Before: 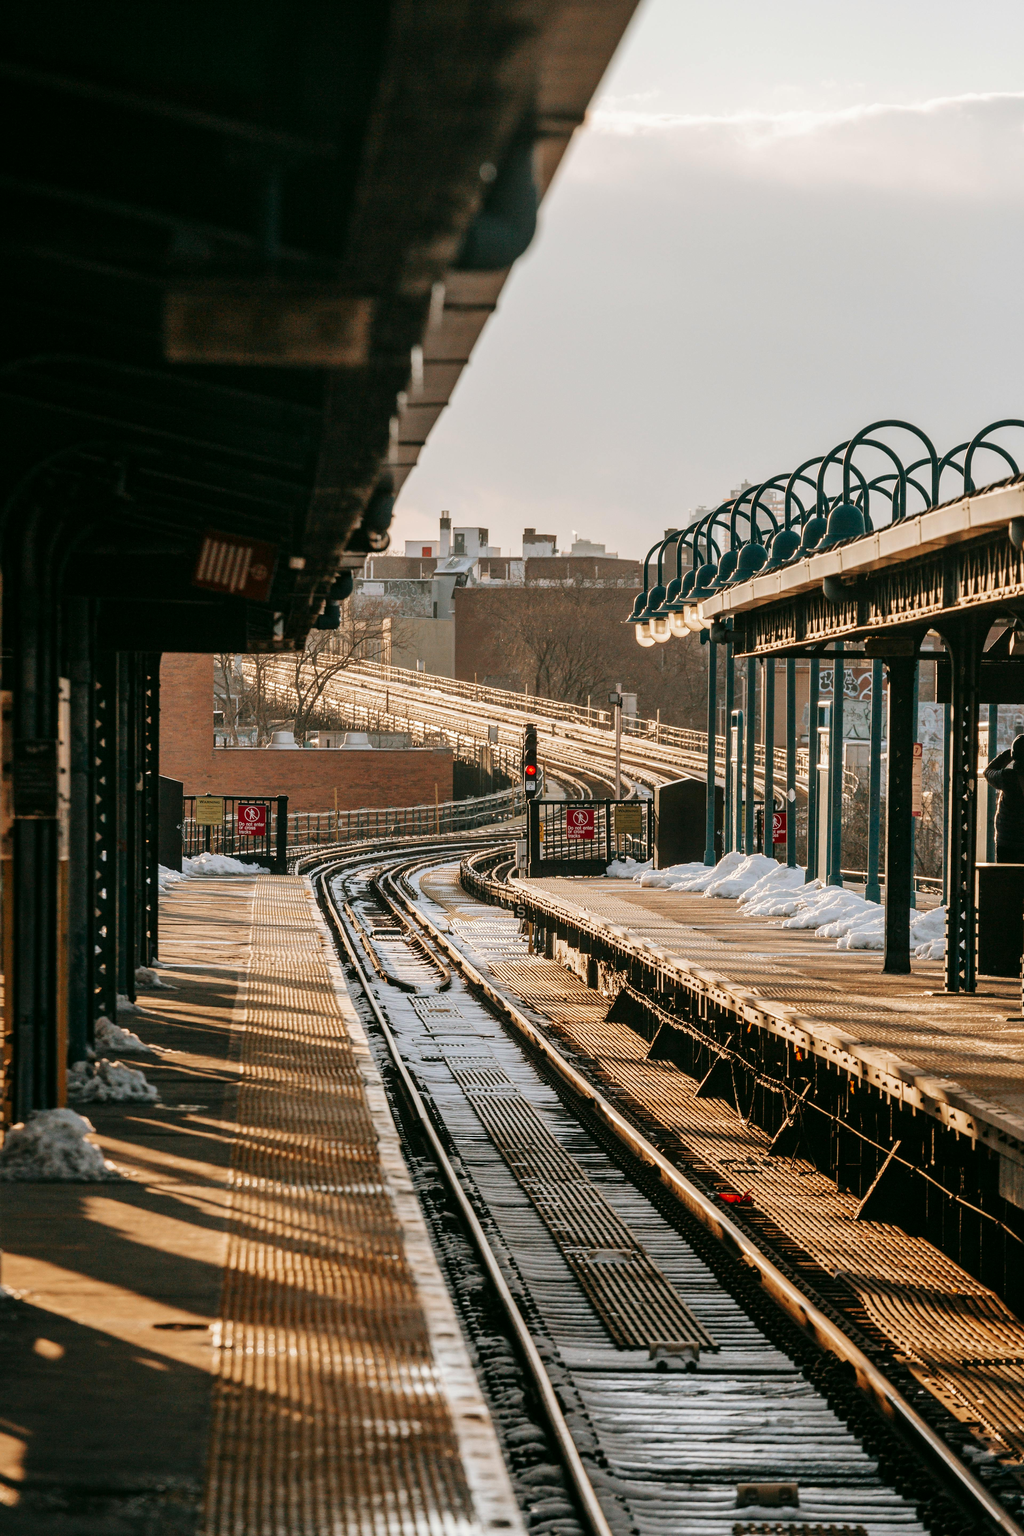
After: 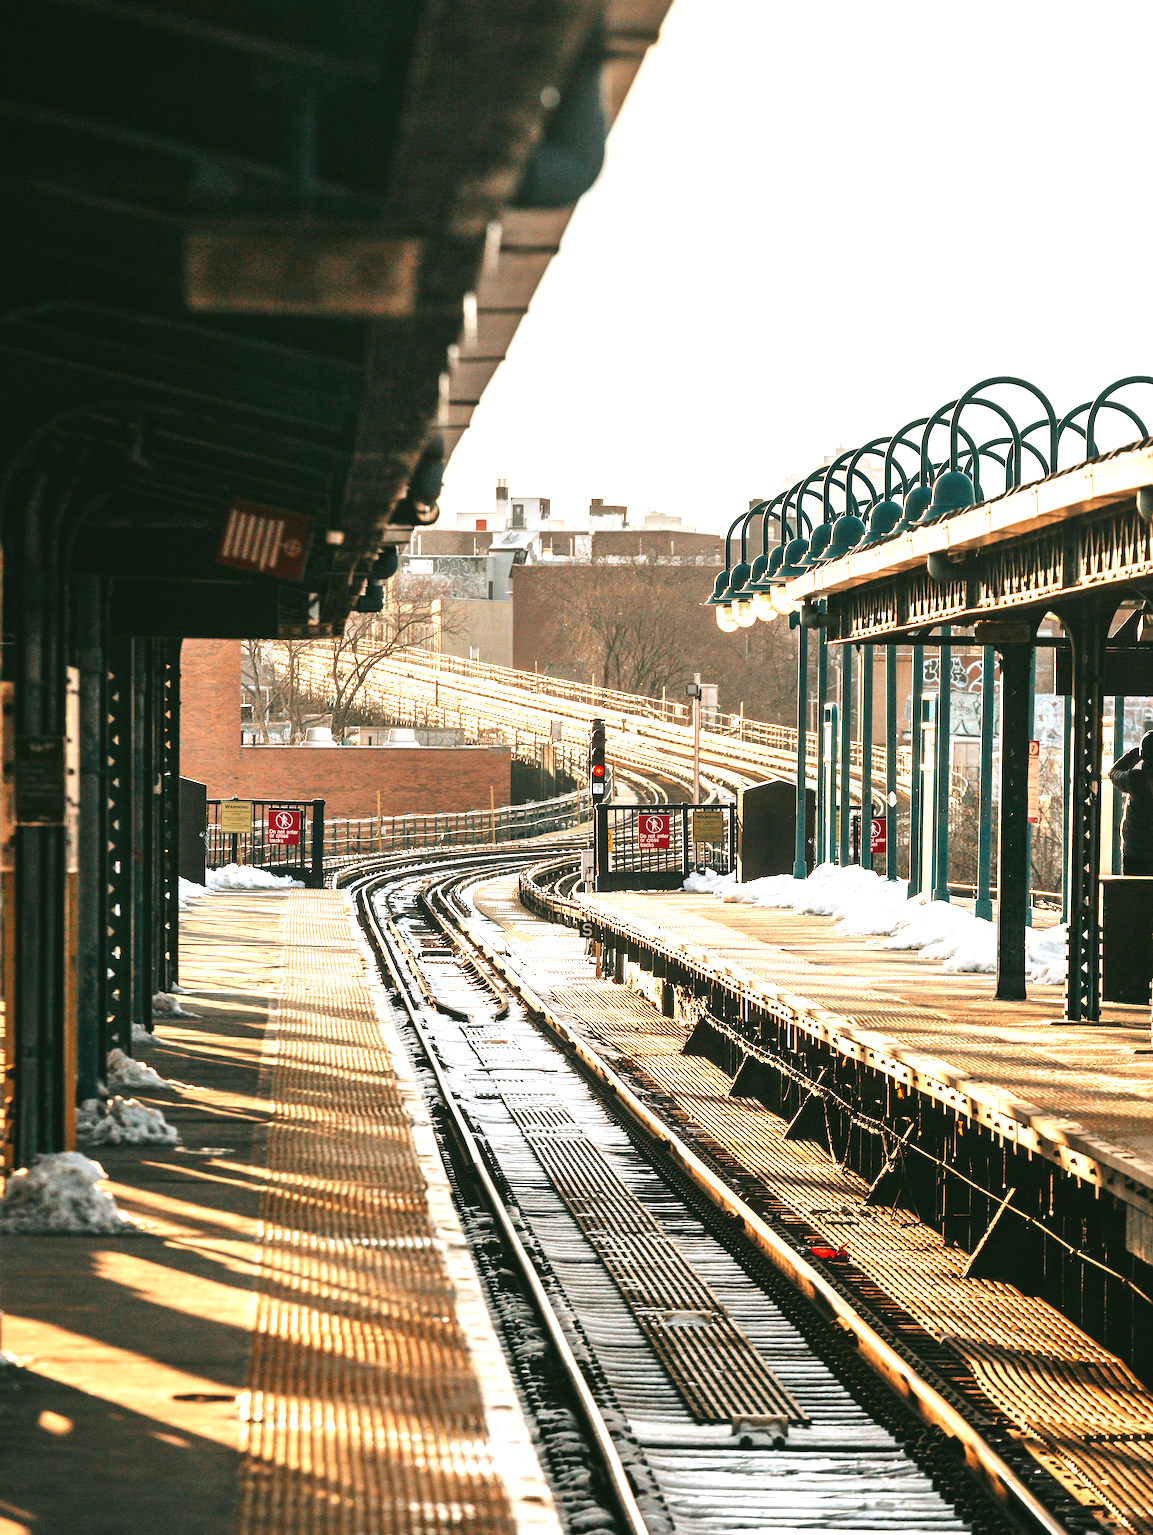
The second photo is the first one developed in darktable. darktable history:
crop and rotate: top 5.609%, bottom 5.609%
exposure: black level correction -0.002, exposure 1.35 EV, compensate highlight preservation false
